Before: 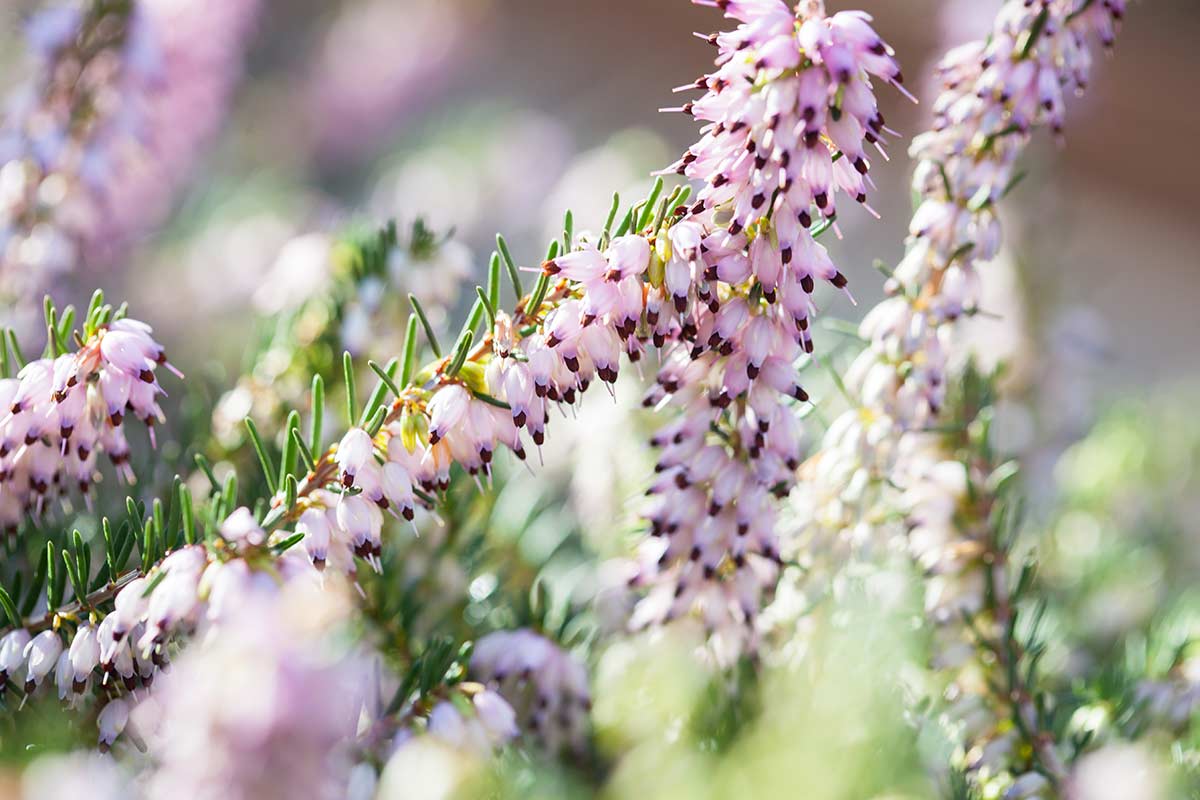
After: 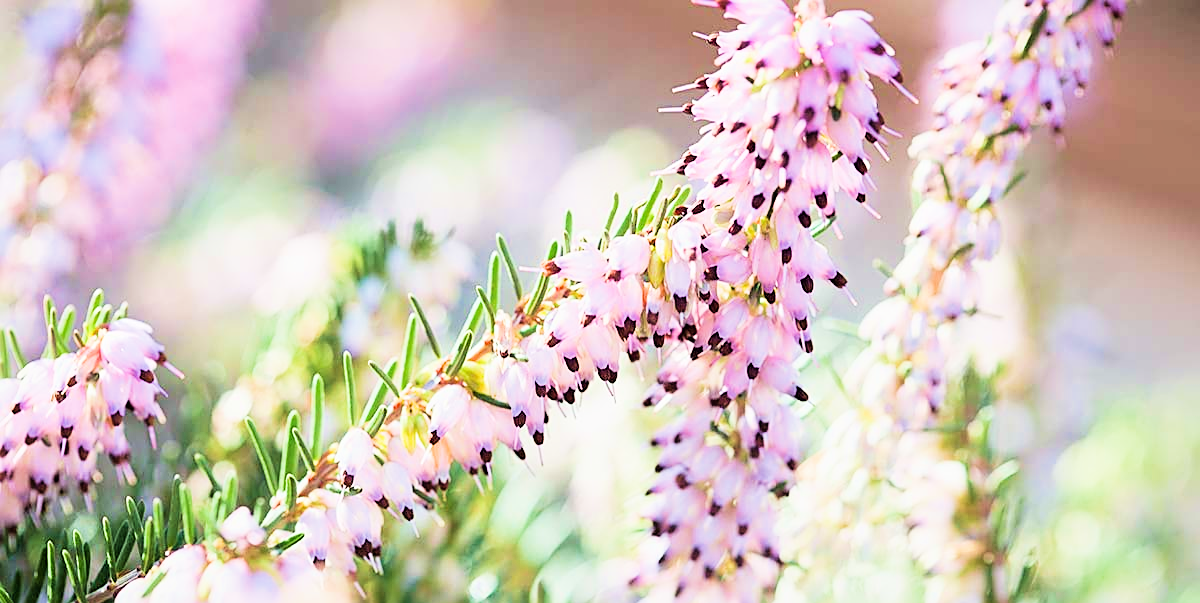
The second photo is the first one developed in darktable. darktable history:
crop: bottom 24.513%
sharpen: on, module defaults
filmic rgb: black relative exposure -7.49 EV, white relative exposure 5 EV, hardness 3.3, contrast 1.298
local contrast: mode bilateral grid, contrast 19, coarseness 51, detail 119%, midtone range 0.2
velvia: strength 40.35%
exposure: exposure 1.143 EV, compensate highlight preservation false
contrast equalizer: octaves 7, y [[0.6 ×6], [0.55 ×6], [0 ×6], [0 ×6], [0 ×6]], mix -0.284
